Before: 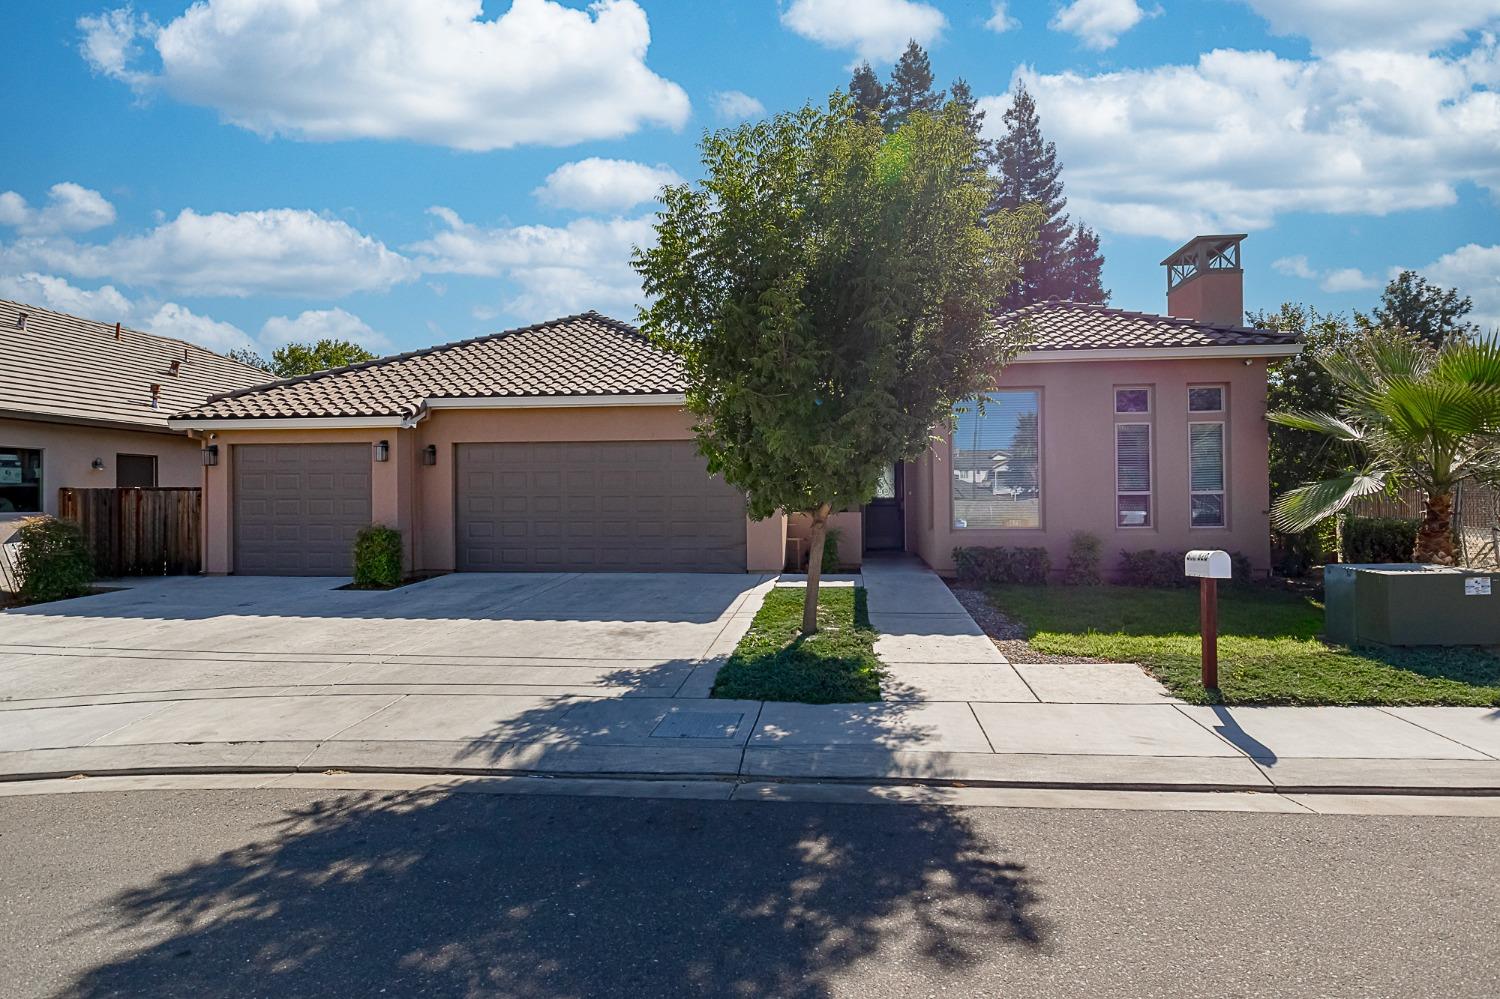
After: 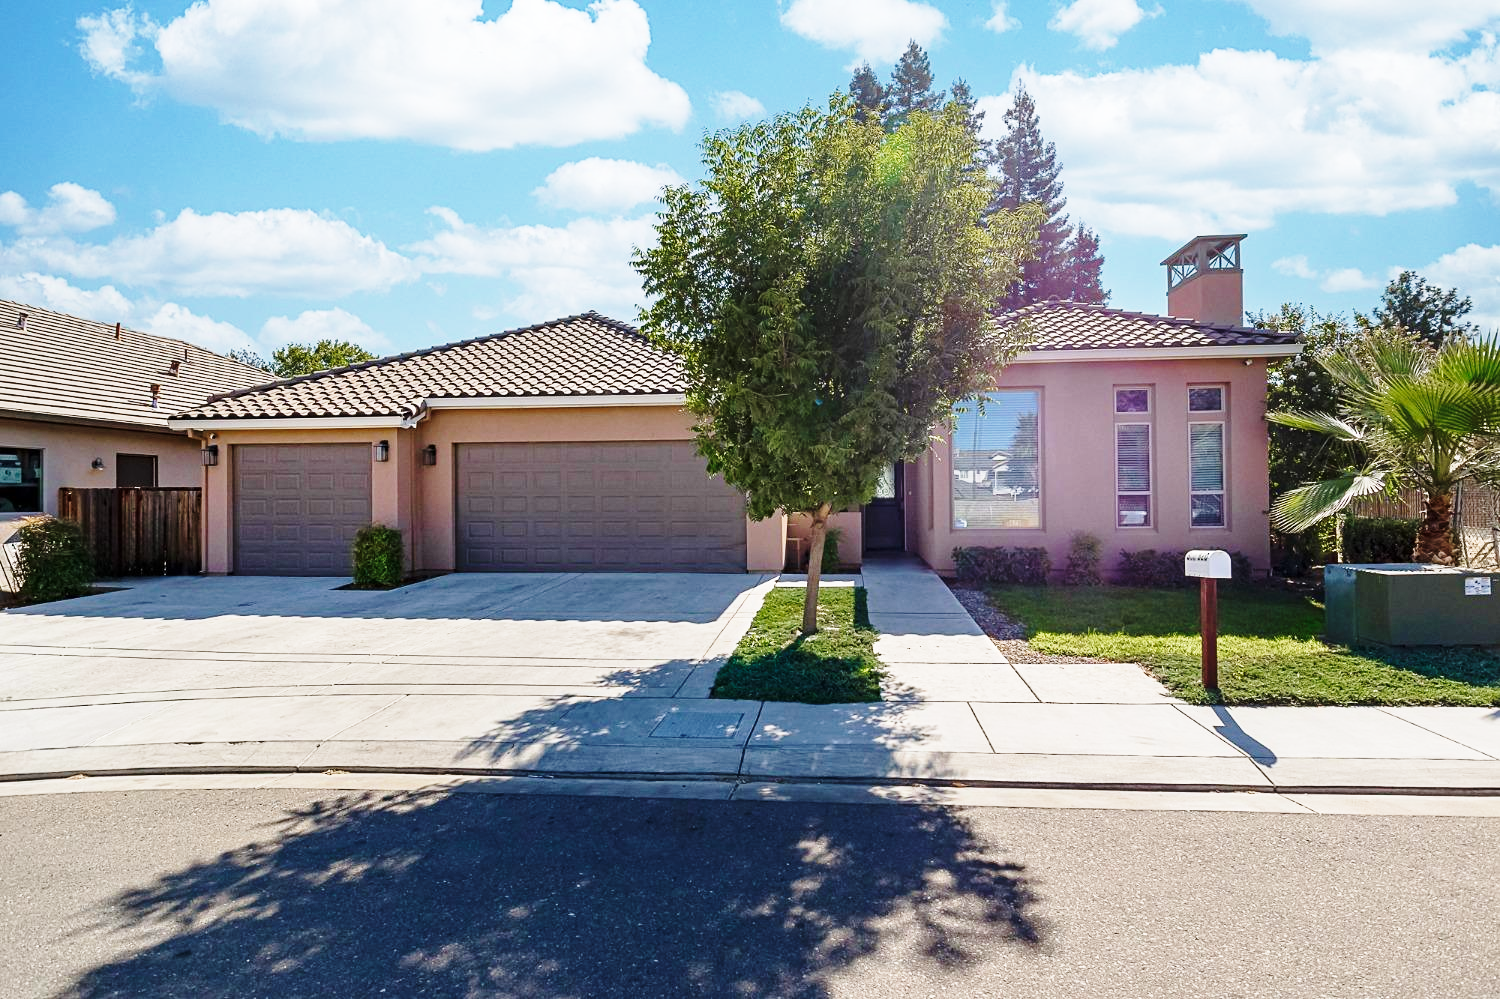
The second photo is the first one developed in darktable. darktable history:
rotate and perspective: automatic cropping original format, crop left 0, crop top 0
color contrast: green-magenta contrast 0.84, blue-yellow contrast 0.86
base curve: curves: ch0 [(0, 0) (0.028, 0.03) (0.121, 0.232) (0.46, 0.748) (0.859, 0.968) (1, 1)], preserve colors none
velvia: on, module defaults
